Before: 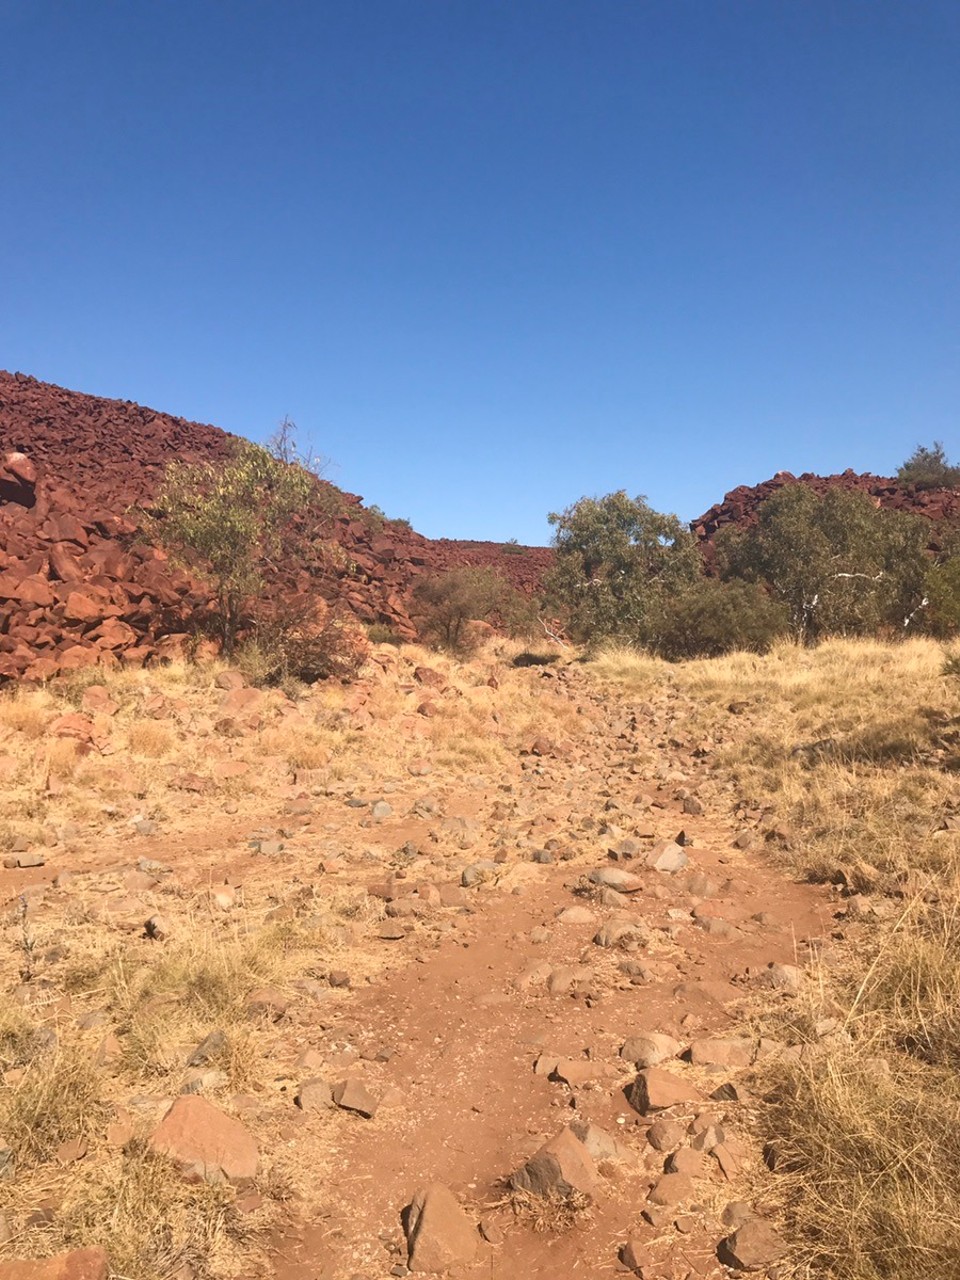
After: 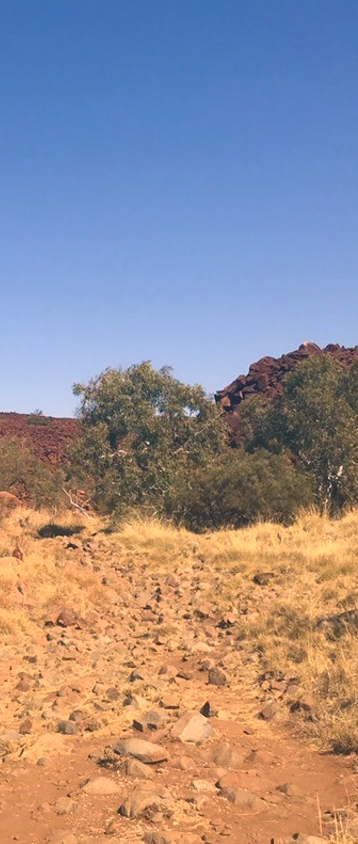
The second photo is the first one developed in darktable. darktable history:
crop and rotate: left 49.499%, top 10.132%, right 13.142%, bottom 23.91%
color correction: highlights a* 10.36, highlights b* 14.77, shadows a* -10.17, shadows b* -14.83
